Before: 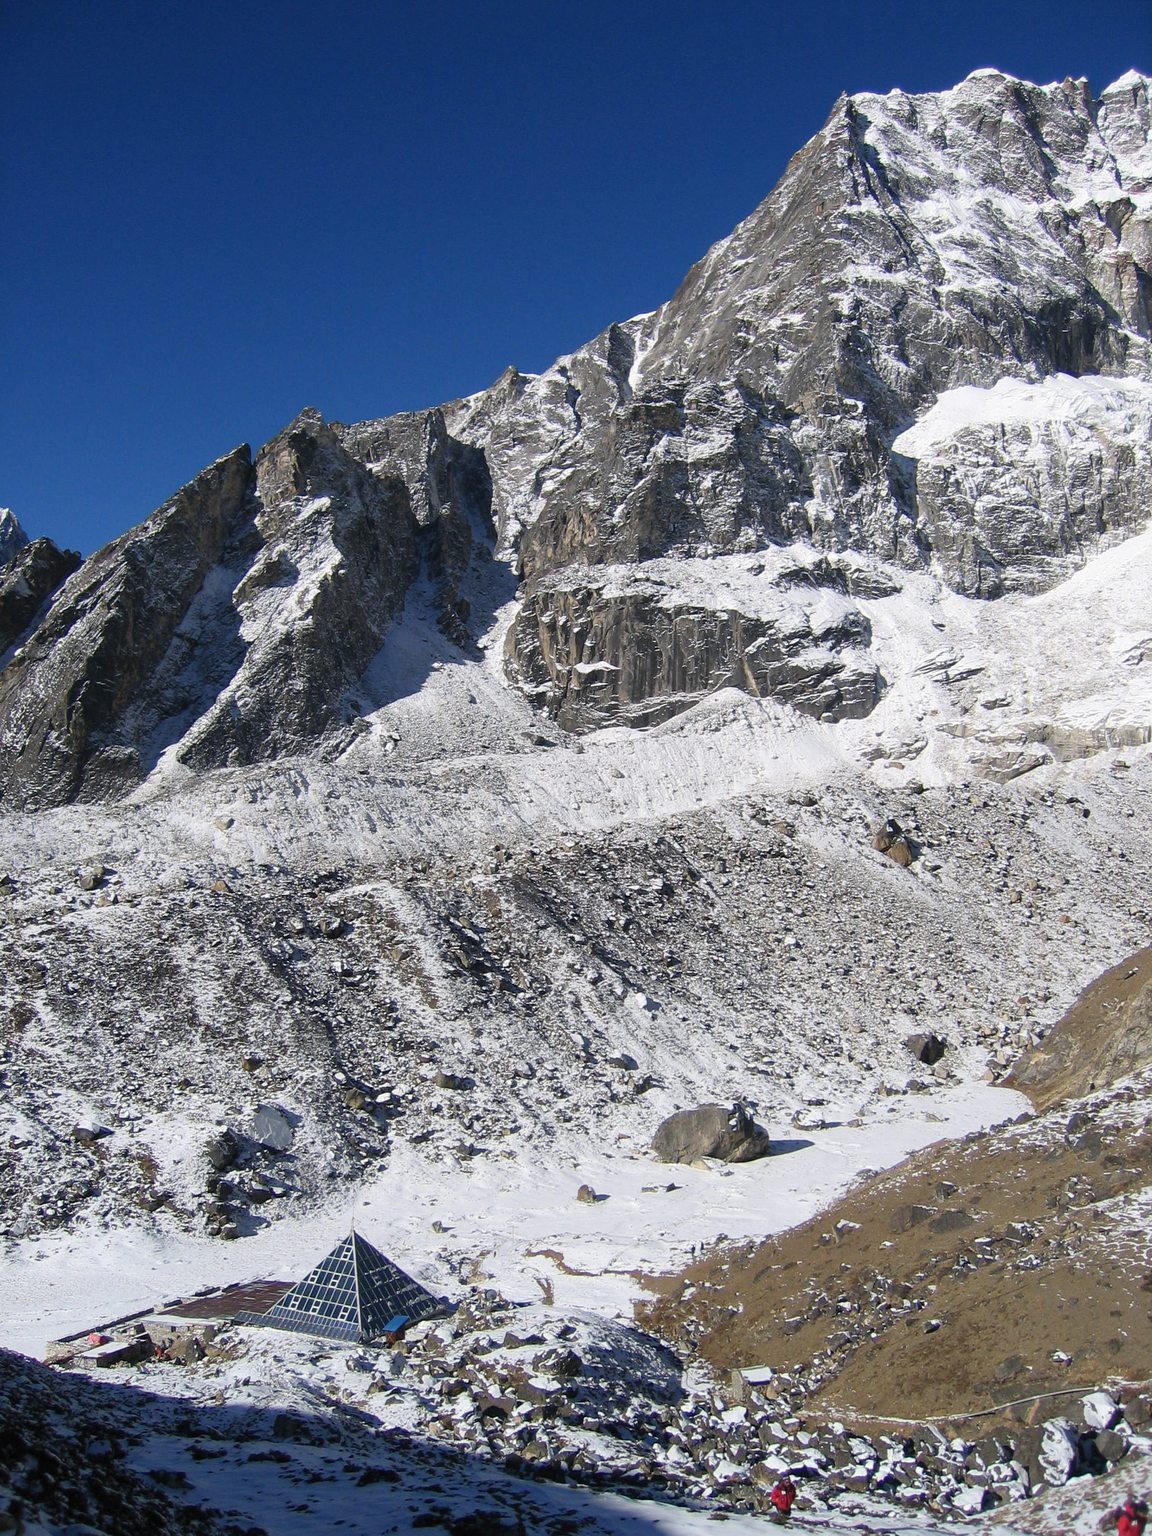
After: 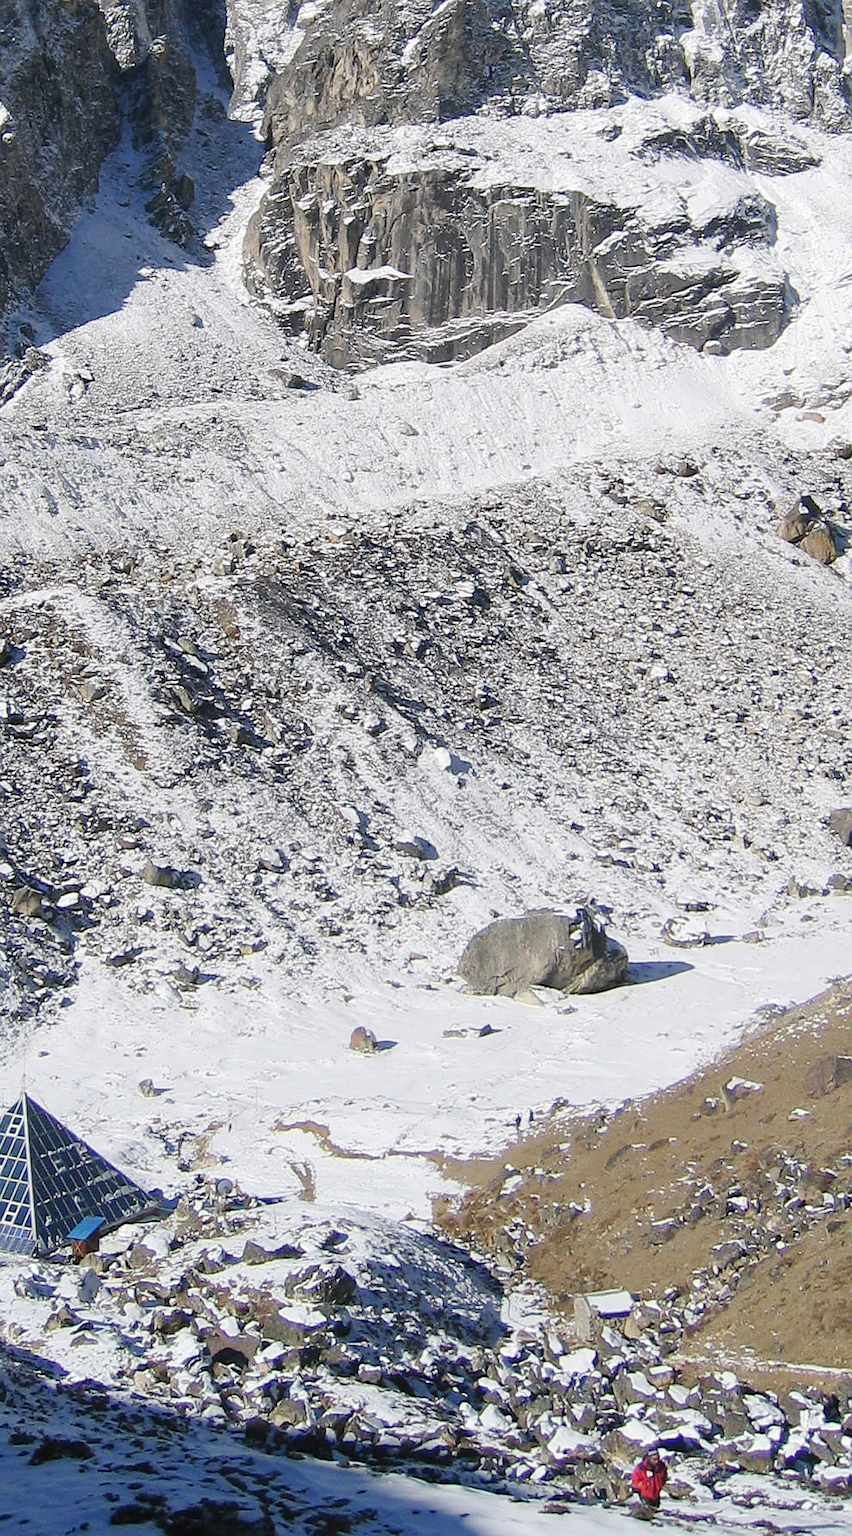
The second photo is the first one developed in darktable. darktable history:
crop and rotate: left 29.237%, top 31.152%, right 19.807%
base curve: curves: ch0 [(0, 0) (0.158, 0.273) (0.879, 0.895) (1, 1)], preserve colors none
sharpen: radius 1
